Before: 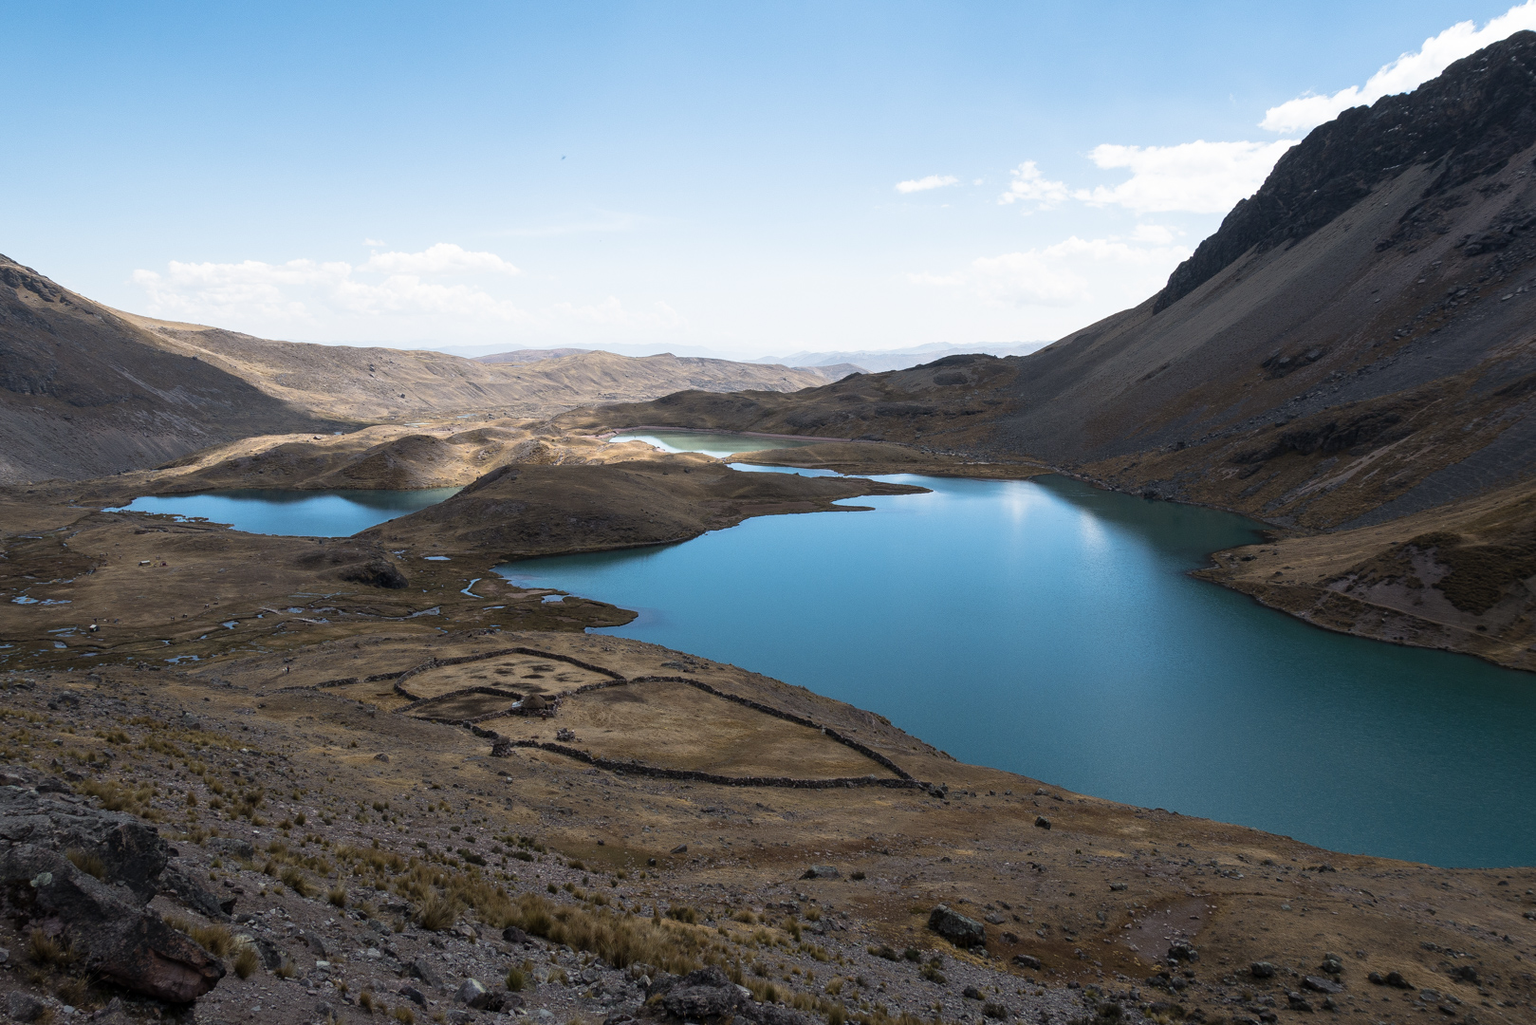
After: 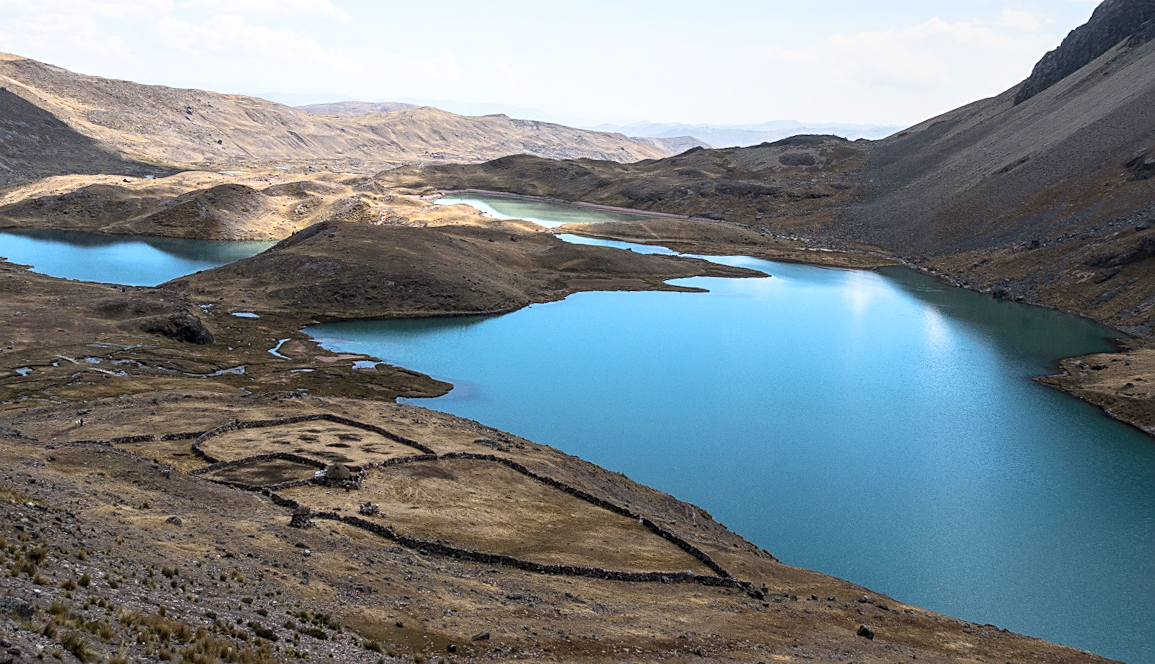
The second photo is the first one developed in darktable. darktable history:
crop and rotate: angle -3.51°, left 9.895%, top 21.035%, right 12.347%, bottom 11.936%
sharpen: on, module defaults
local contrast: on, module defaults
contrast brightness saturation: contrast 0.198, brightness 0.165, saturation 0.22
